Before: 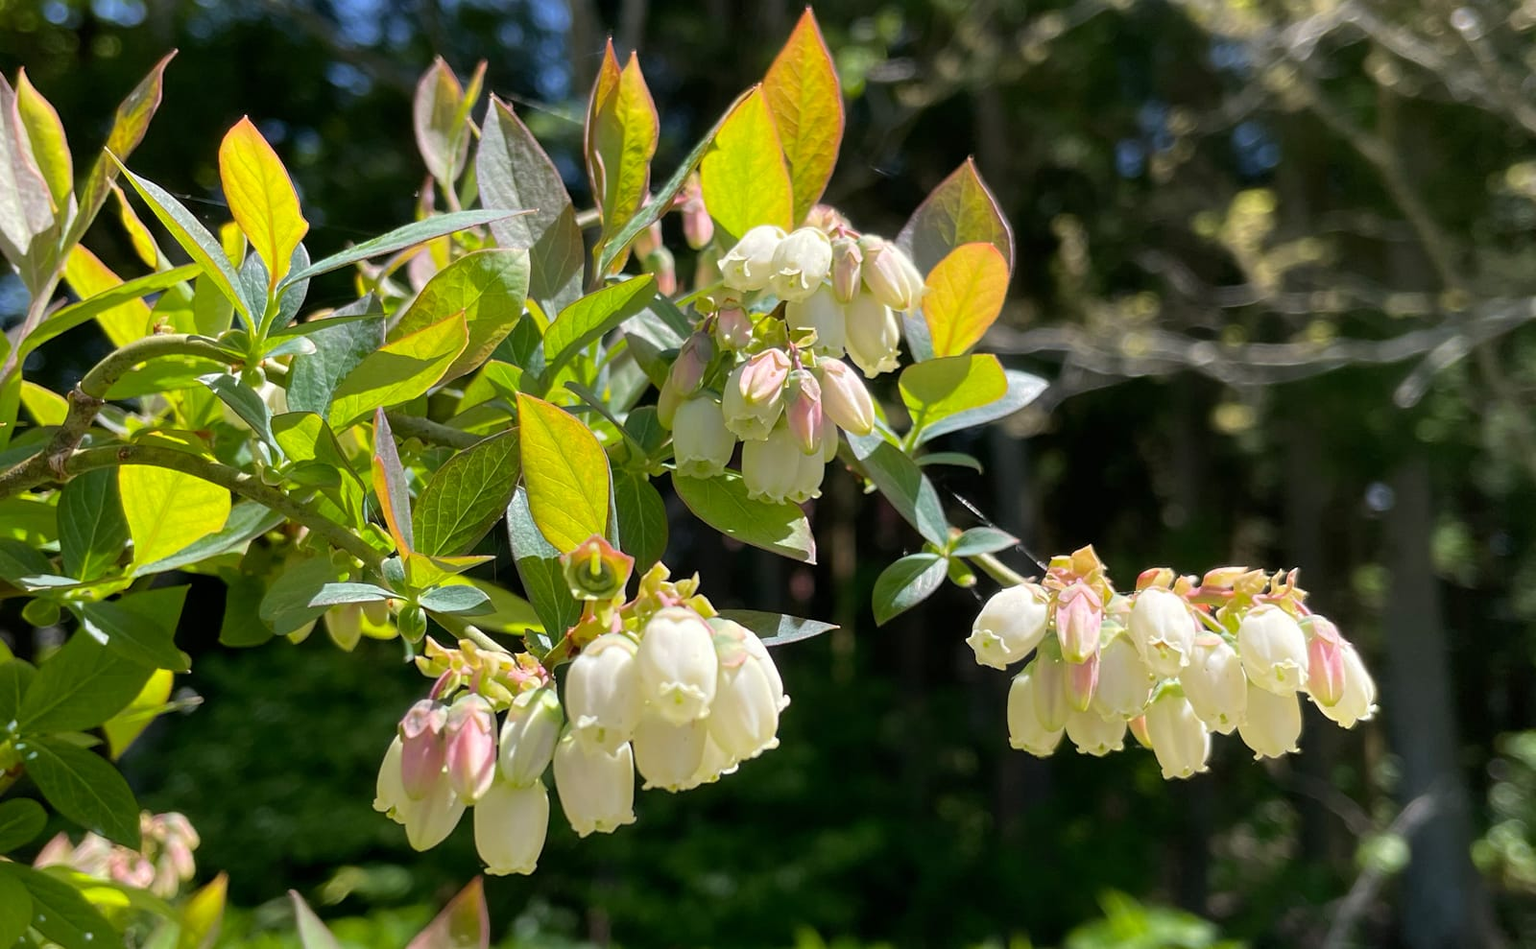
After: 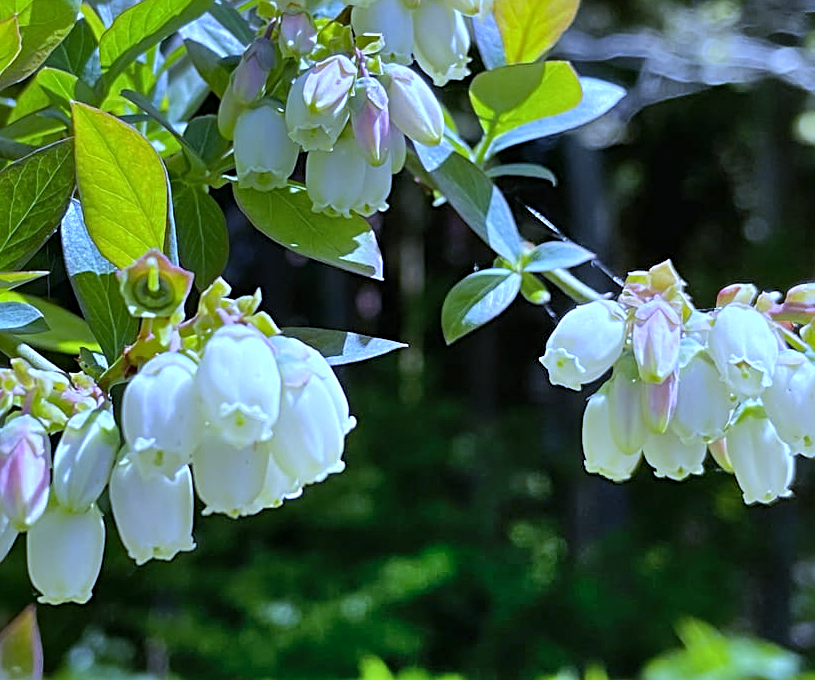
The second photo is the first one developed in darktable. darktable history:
crop and rotate: left 29.237%, top 31.152%, right 19.807%
white balance: red 0.766, blue 1.537
sharpen: radius 3.119
shadows and highlights: shadows 75, highlights -25, soften with gaussian
